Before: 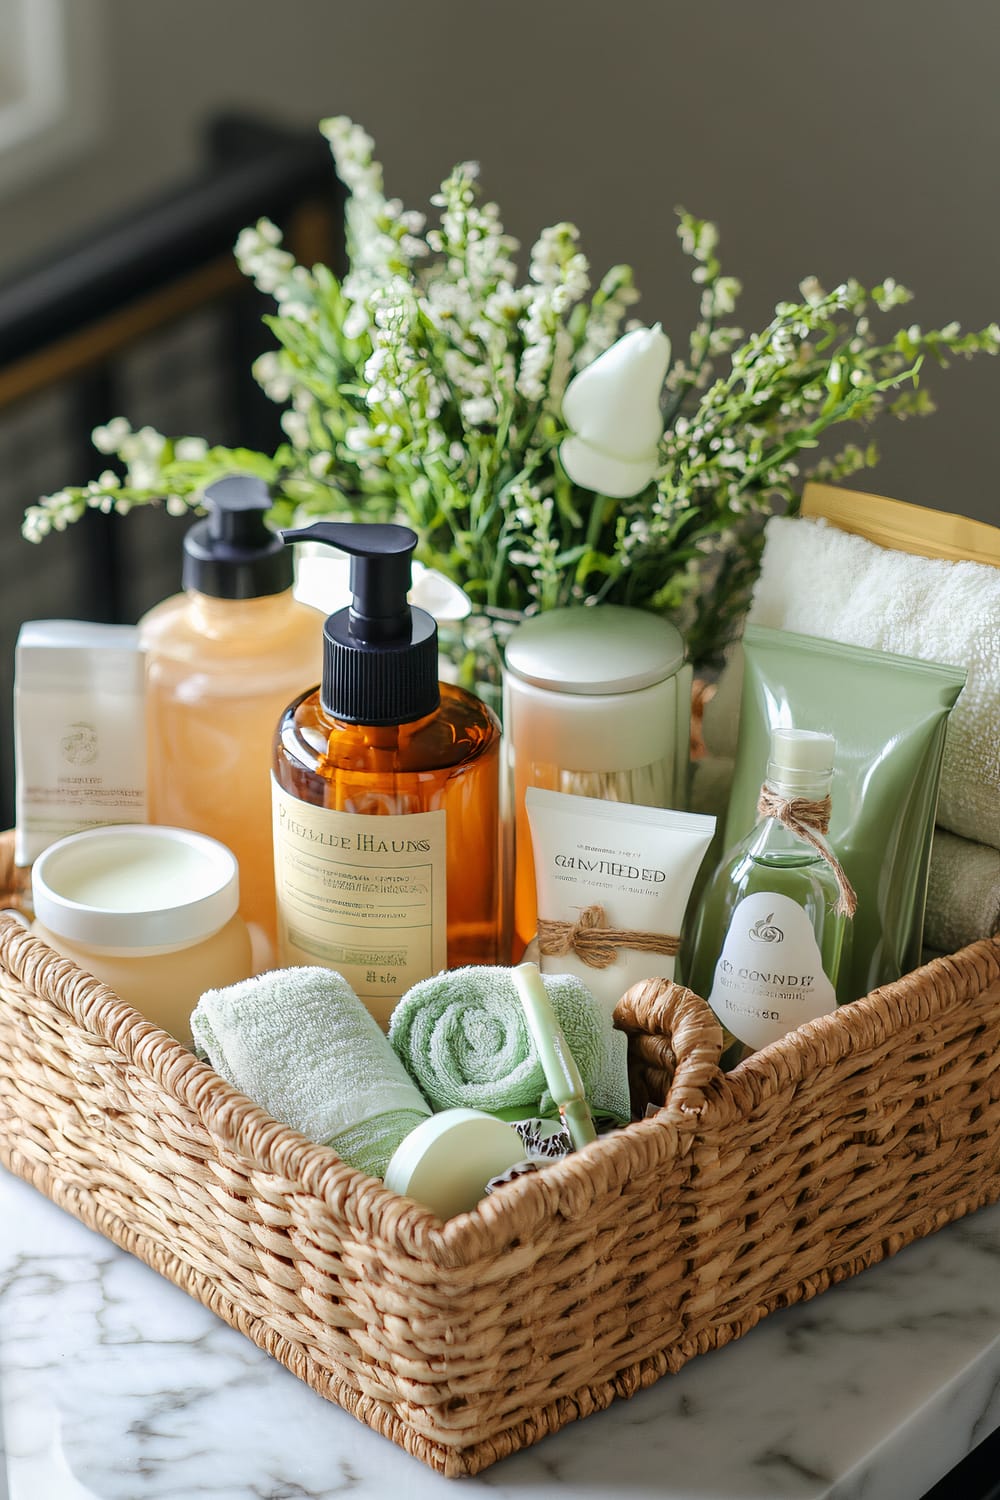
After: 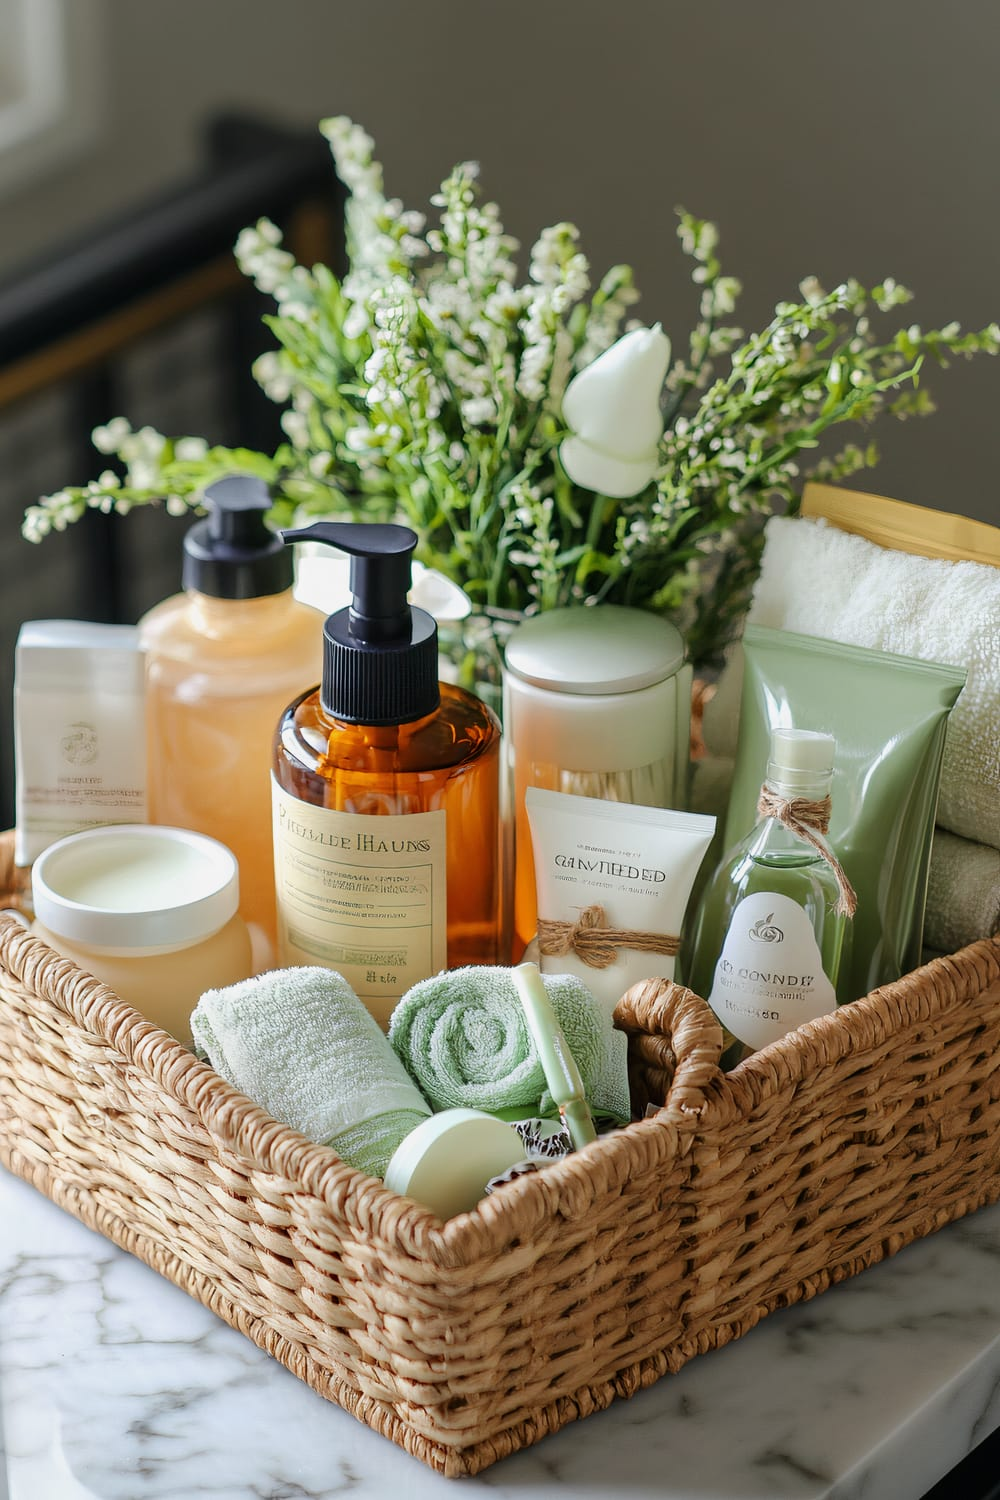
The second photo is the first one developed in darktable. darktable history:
exposure: exposure -0.114 EV, compensate highlight preservation false
